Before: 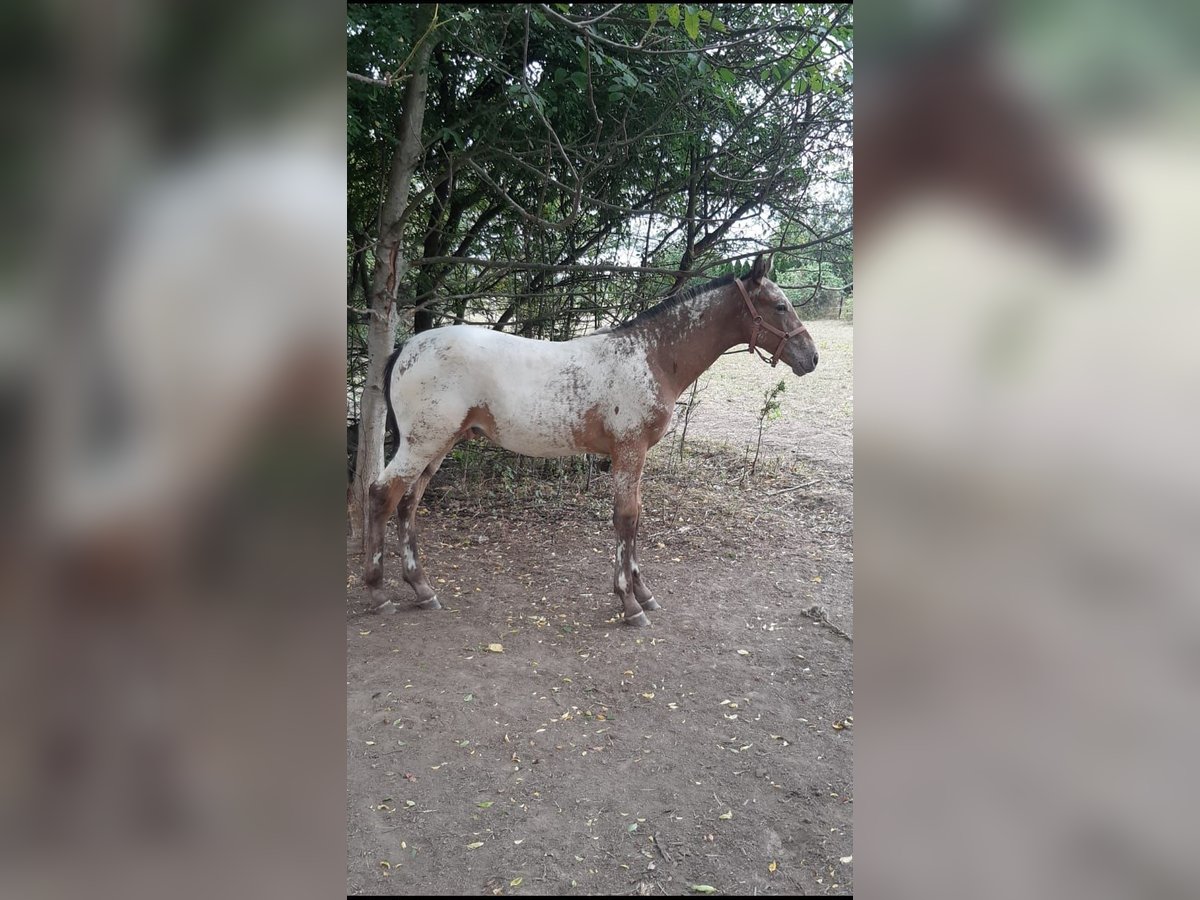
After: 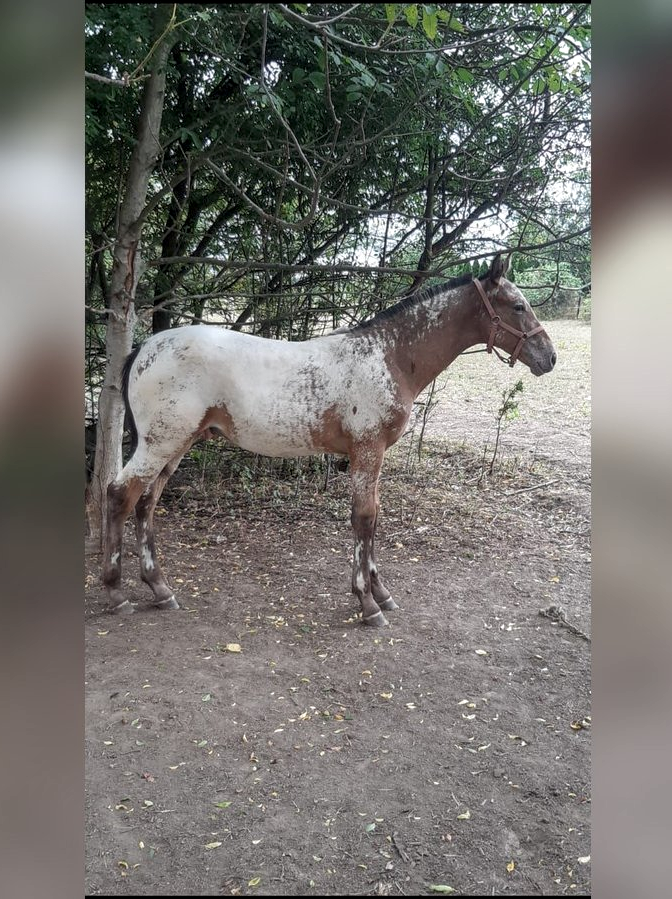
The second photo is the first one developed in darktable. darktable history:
crop: left 21.838%, right 22.161%, bottom 0.014%
local contrast: detail 130%
